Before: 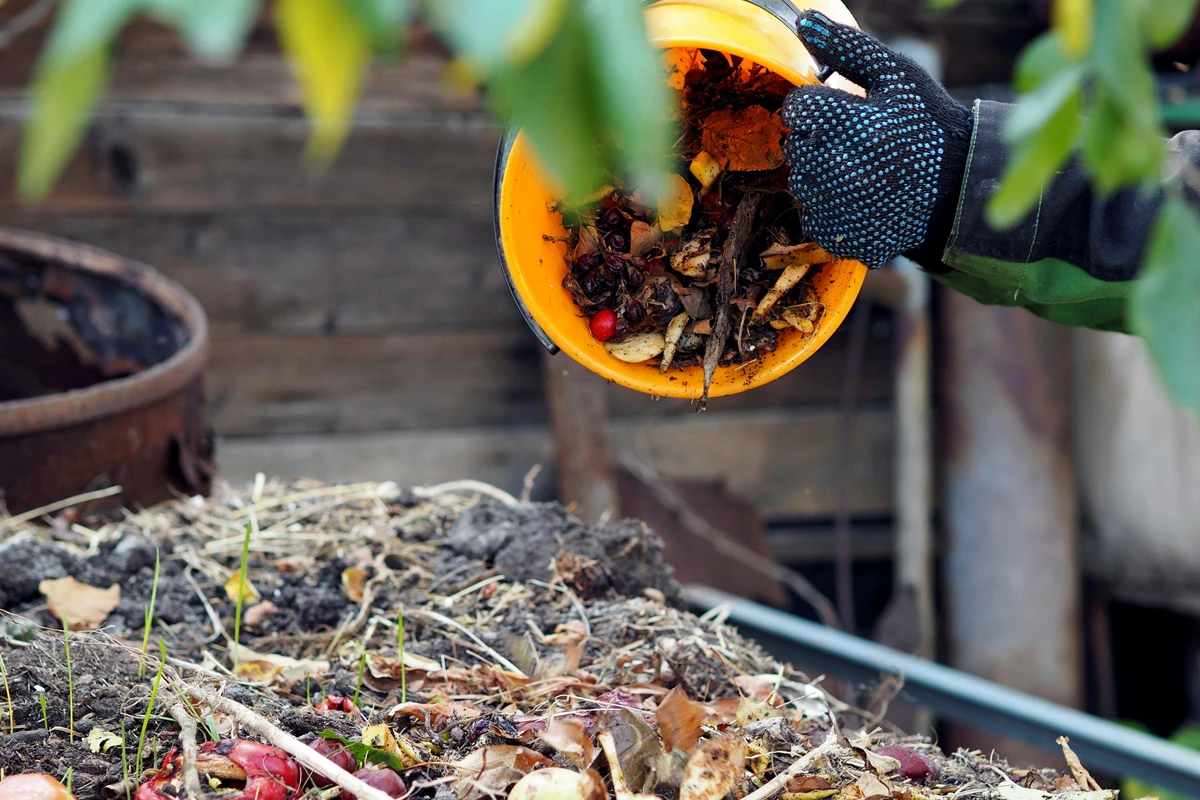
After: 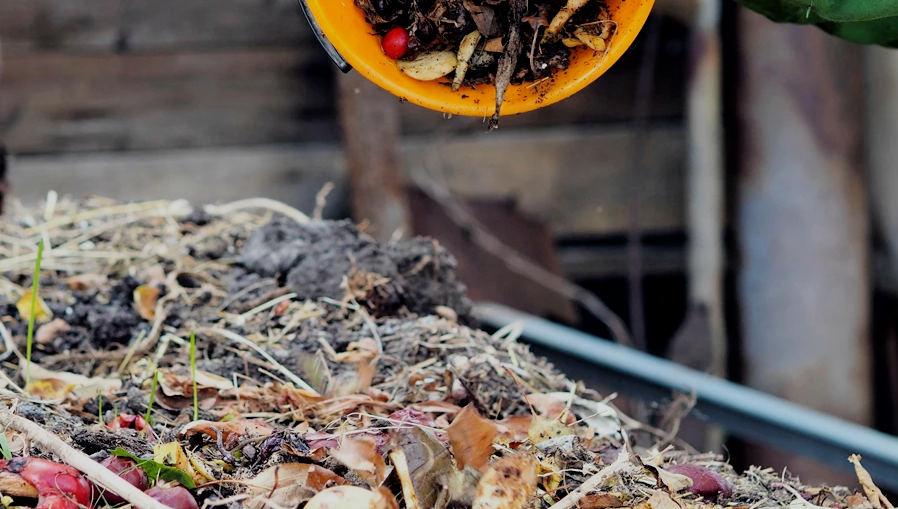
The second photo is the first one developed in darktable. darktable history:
filmic rgb: black relative exposure -7.55 EV, white relative exposure 4.64 EV, threshold 2.94 EV, target black luminance 0%, hardness 3.51, latitude 50.26%, contrast 1.038, highlights saturation mix 9.36%, shadows ↔ highlights balance -0.182%, preserve chrominance max RGB, color science v6 (2022), contrast in shadows safe, contrast in highlights safe, enable highlight reconstruction true
crop and rotate: left 17.4%, top 35.341%, right 7.754%, bottom 1.017%
